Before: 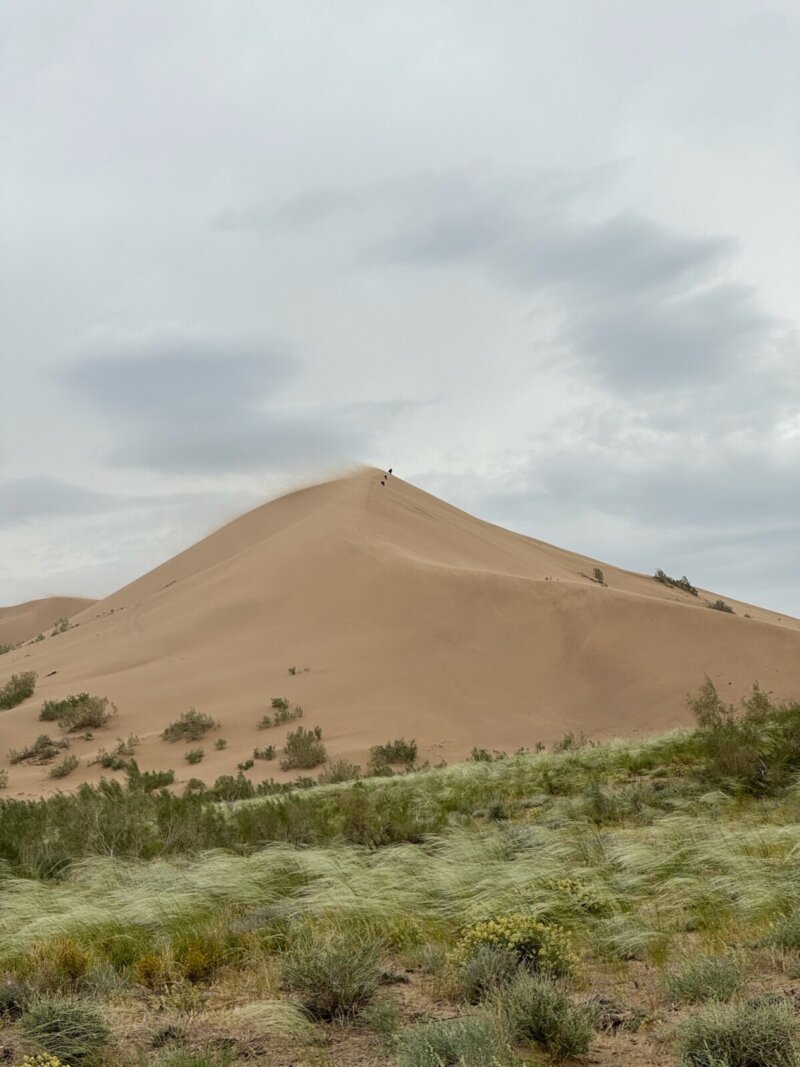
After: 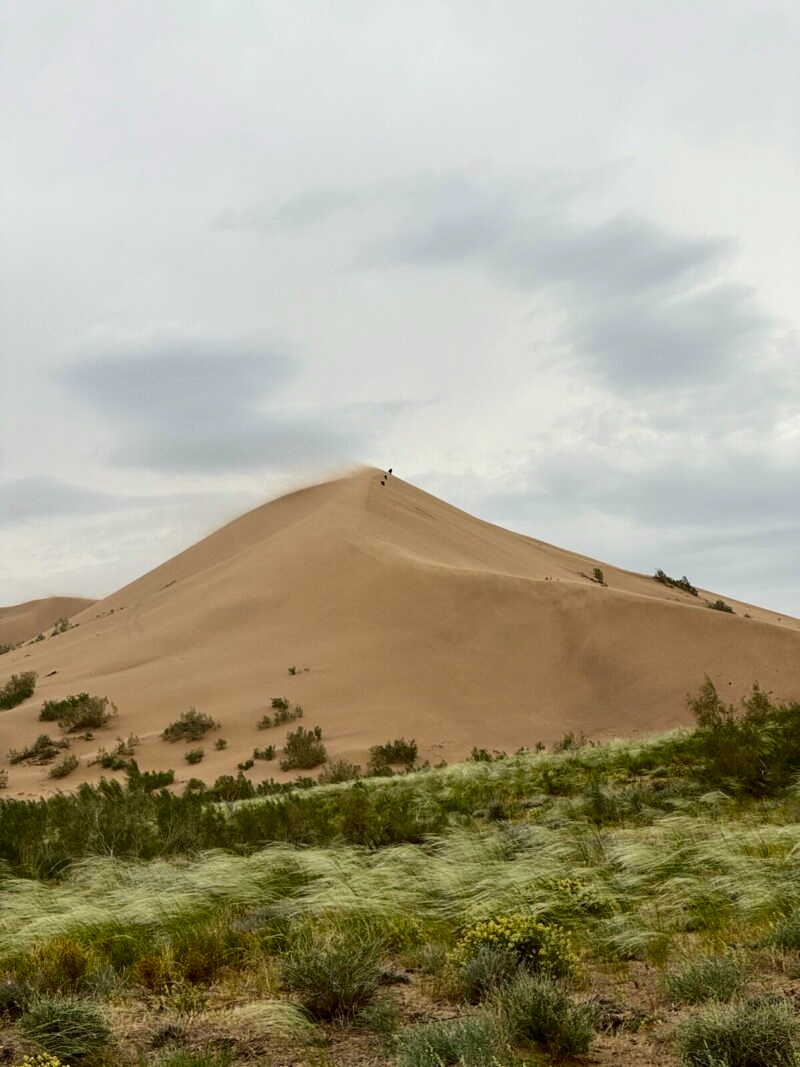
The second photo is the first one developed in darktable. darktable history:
color correction: highlights a* 0.833, highlights b* 2.81, saturation 1.1
exposure: black level correction 0.002, compensate highlight preservation false
contrast brightness saturation: contrast 0.2, brightness -0.104, saturation 0.101
